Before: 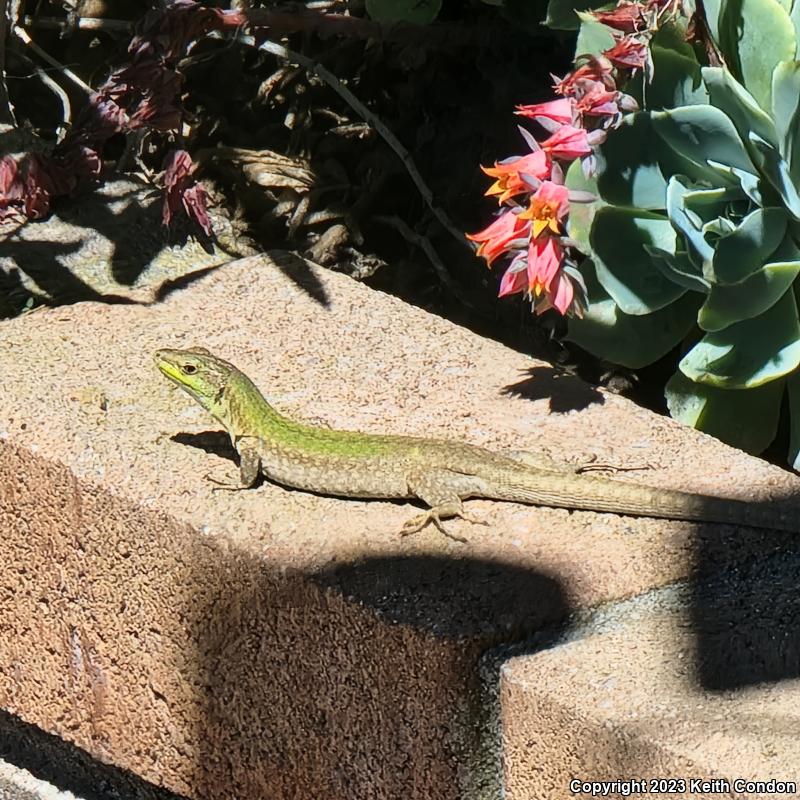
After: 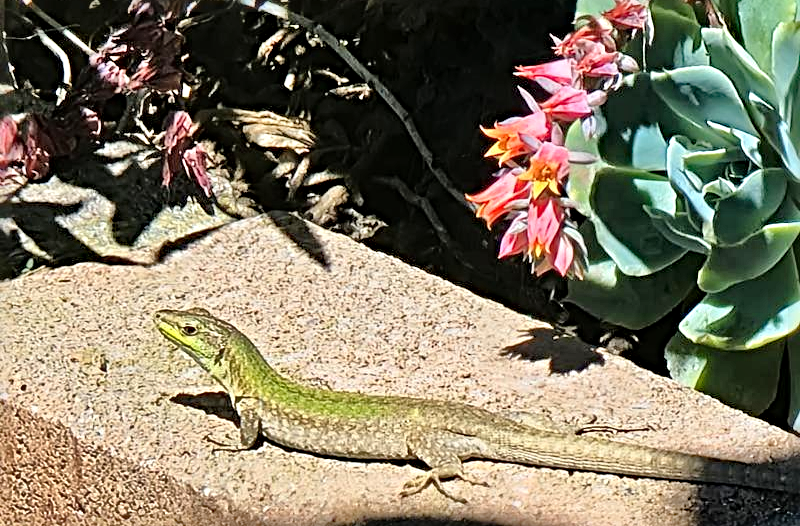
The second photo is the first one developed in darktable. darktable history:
crop and rotate: top 4.97%, bottom 29.208%
haze removal: adaptive false
shadows and highlights: soften with gaussian
sharpen: radius 4.936
tone equalizer: -7 EV 0.148 EV, -6 EV 0.566 EV, -5 EV 1.13 EV, -4 EV 1.29 EV, -3 EV 1.15 EV, -2 EV 0.6 EV, -1 EV 0.148 EV, mask exposure compensation -0.496 EV
